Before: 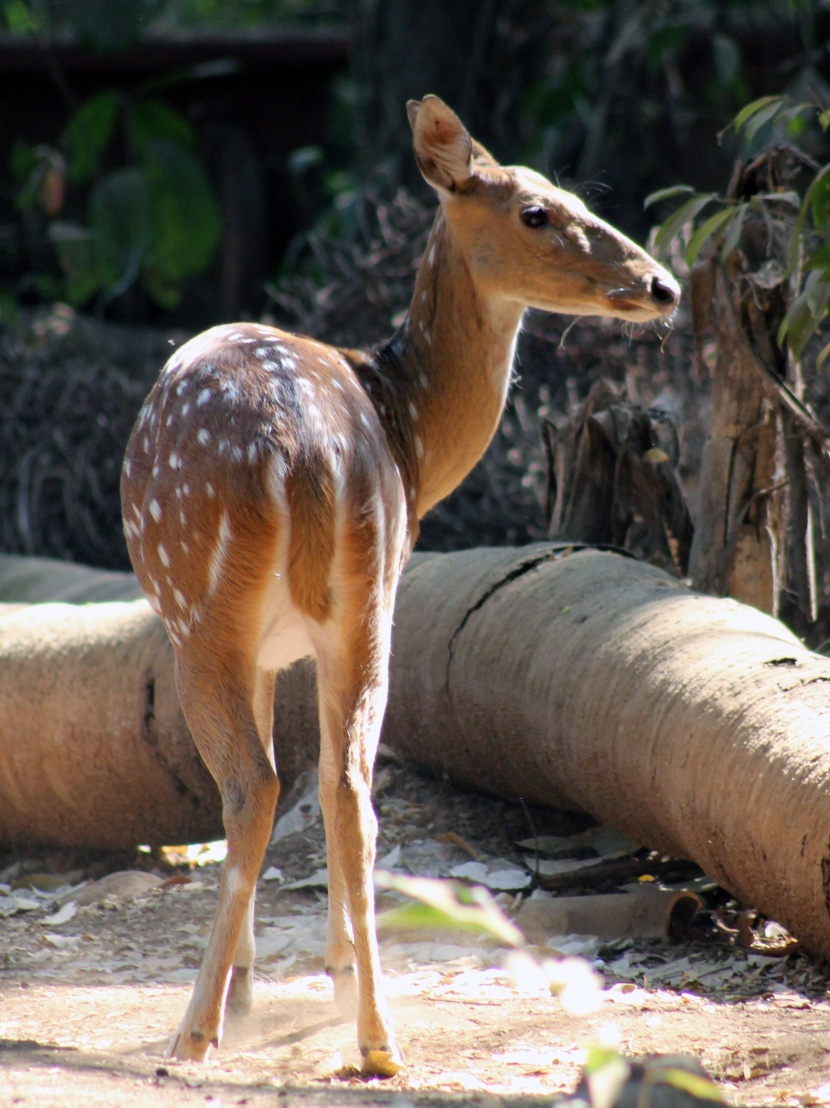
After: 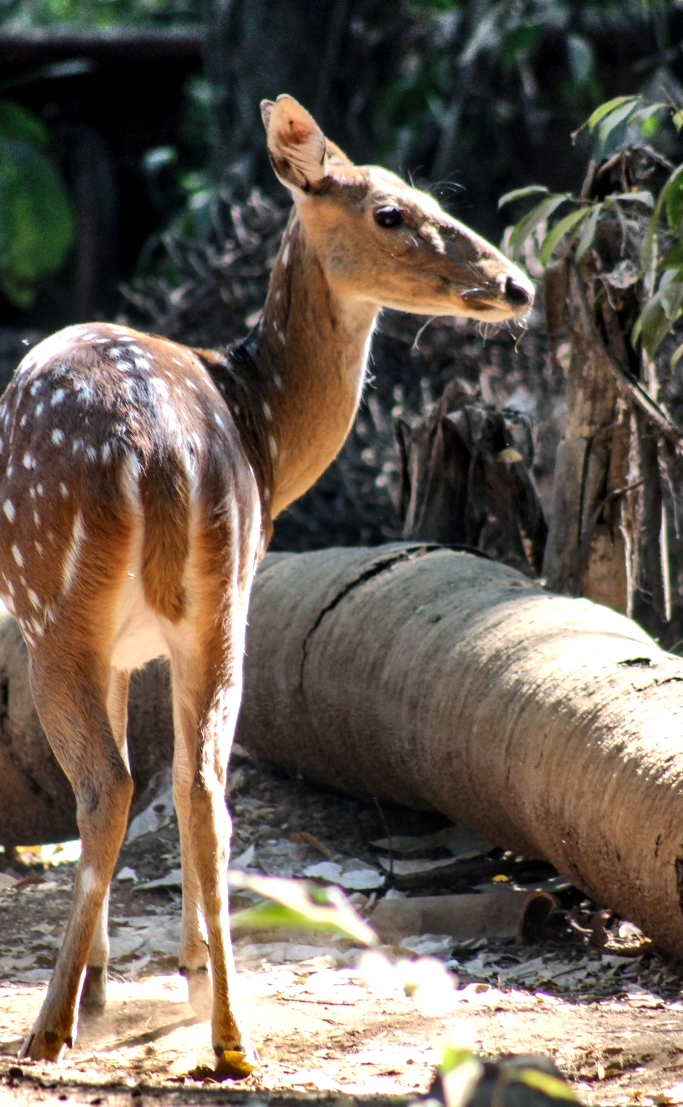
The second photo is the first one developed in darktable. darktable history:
tone equalizer: -8 EV -0.779 EV, -7 EV -0.686 EV, -6 EV -0.582 EV, -5 EV -0.396 EV, -3 EV 0.369 EV, -2 EV 0.6 EV, -1 EV 0.675 EV, +0 EV 0.766 EV, edges refinement/feathering 500, mask exposure compensation -1.57 EV, preserve details no
local contrast: on, module defaults
crop: left 17.666%, bottom 0.035%
shadows and highlights: shadows 80.81, white point adjustment -9.19, highlights -61.41, soften with gaussian
